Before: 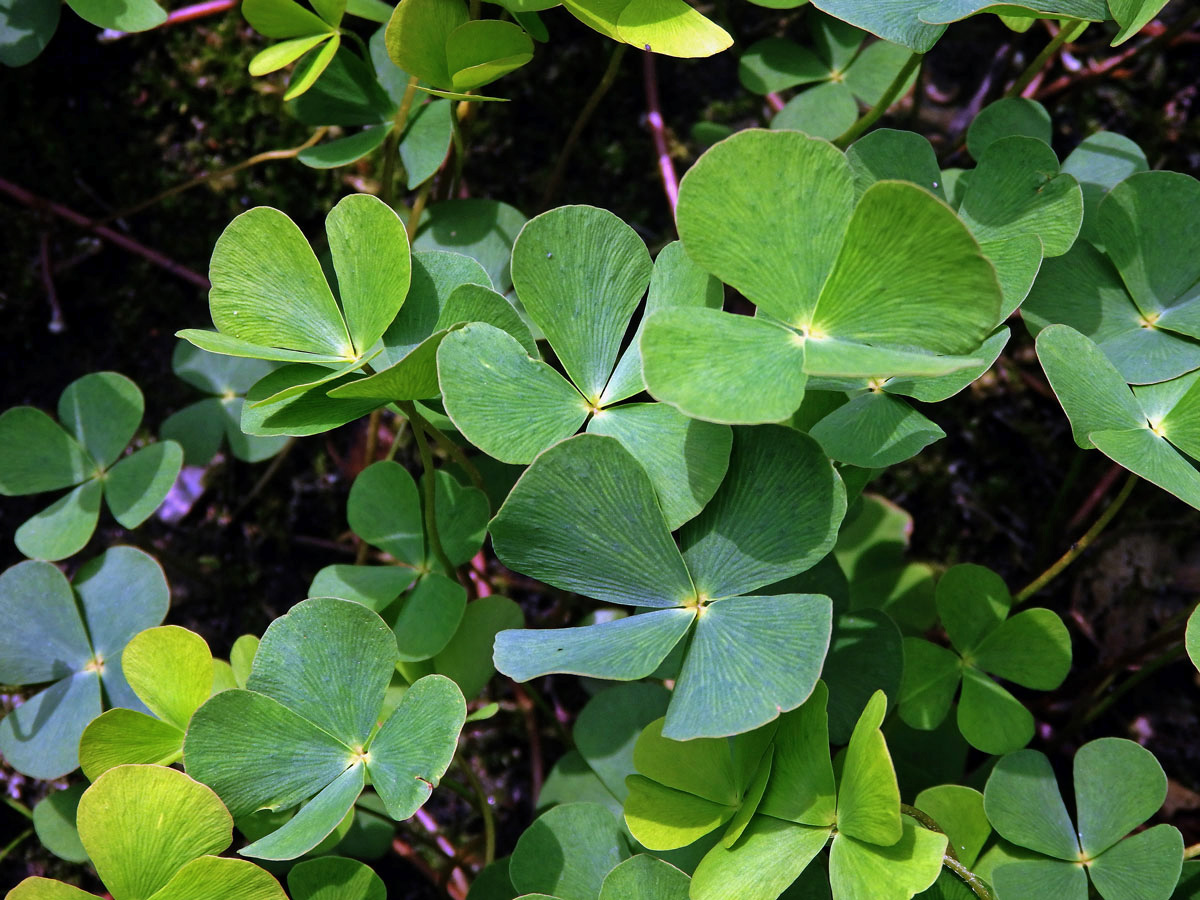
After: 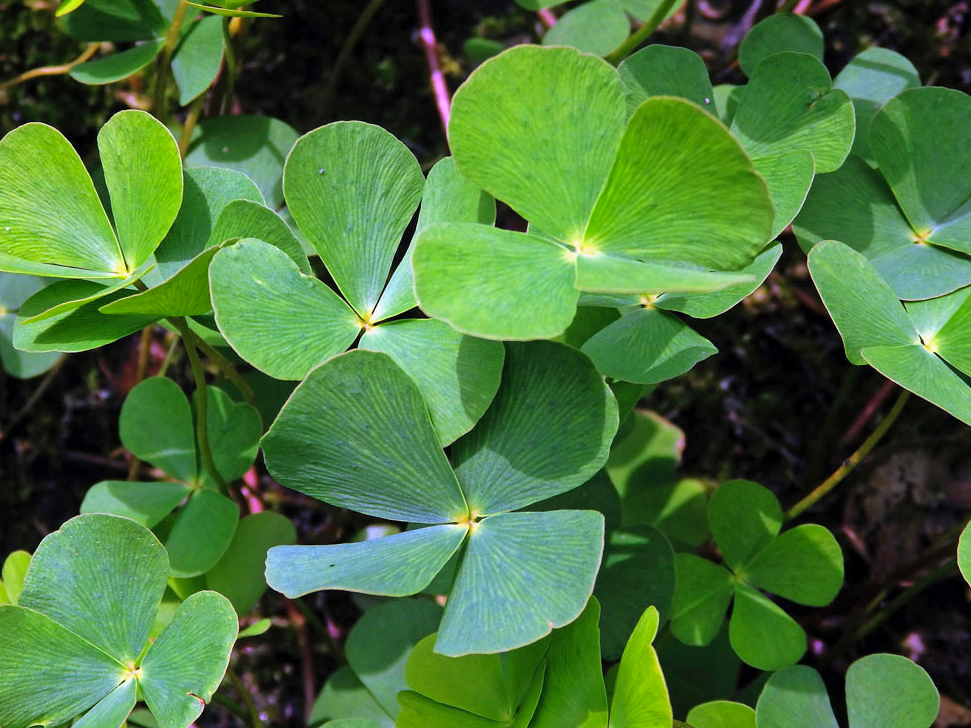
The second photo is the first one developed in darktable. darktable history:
contrast brightness saturation: brightness 0.091, saturation 0.193
crop: left 19.031%, top 9.384%, right 0.001%, bottom 9.692%
